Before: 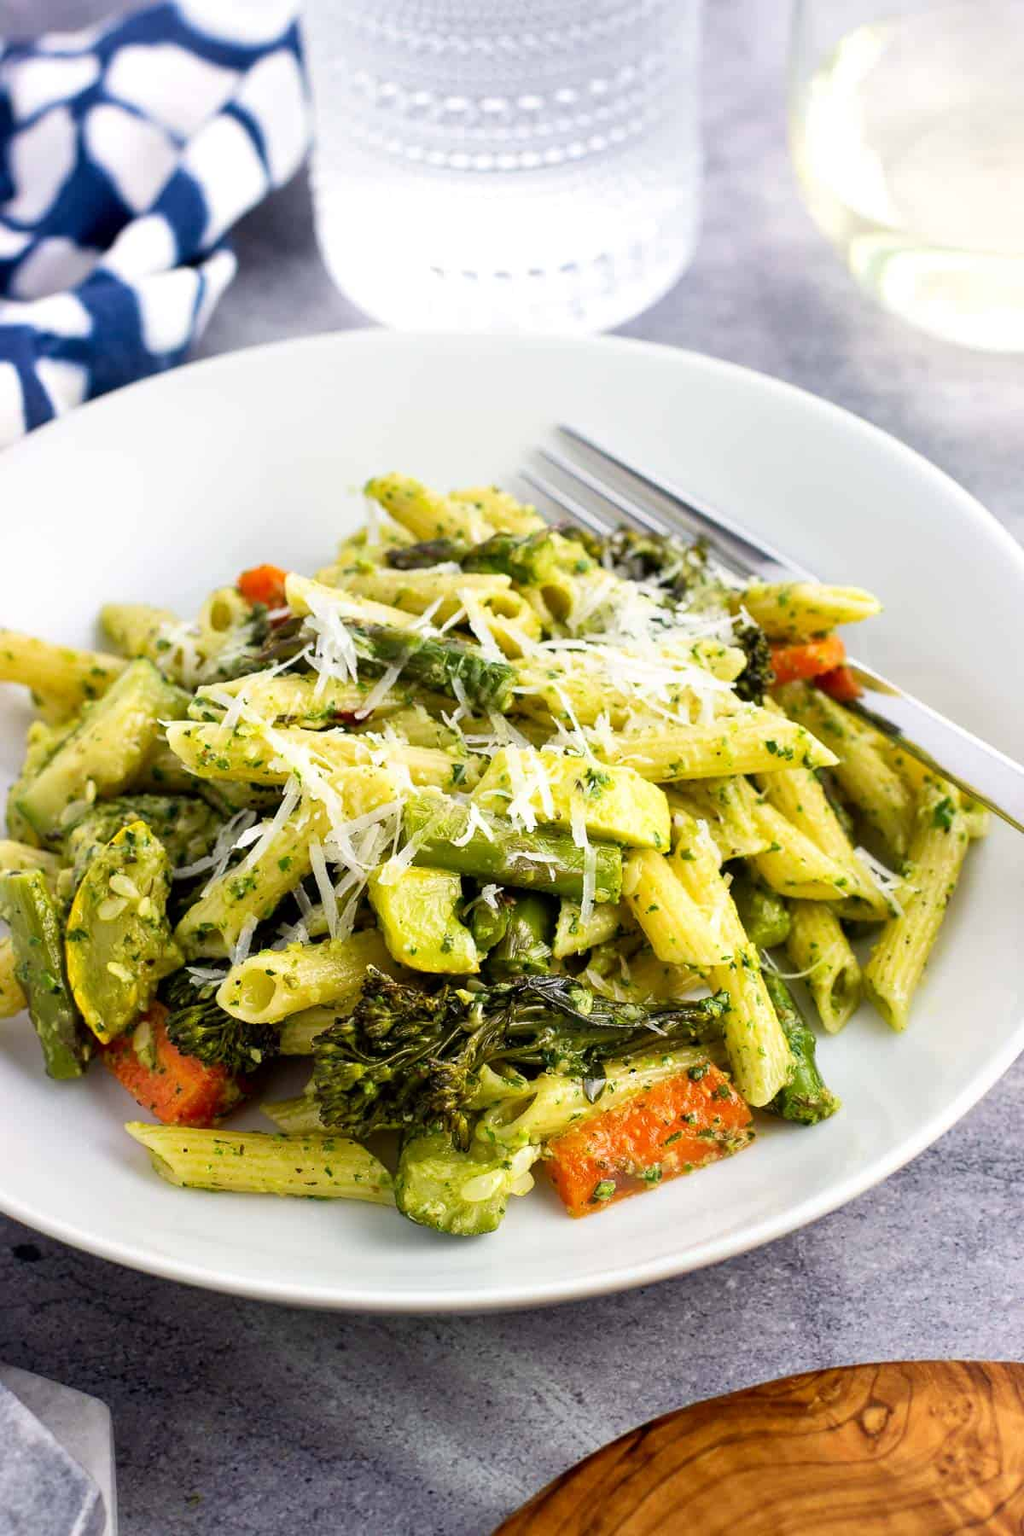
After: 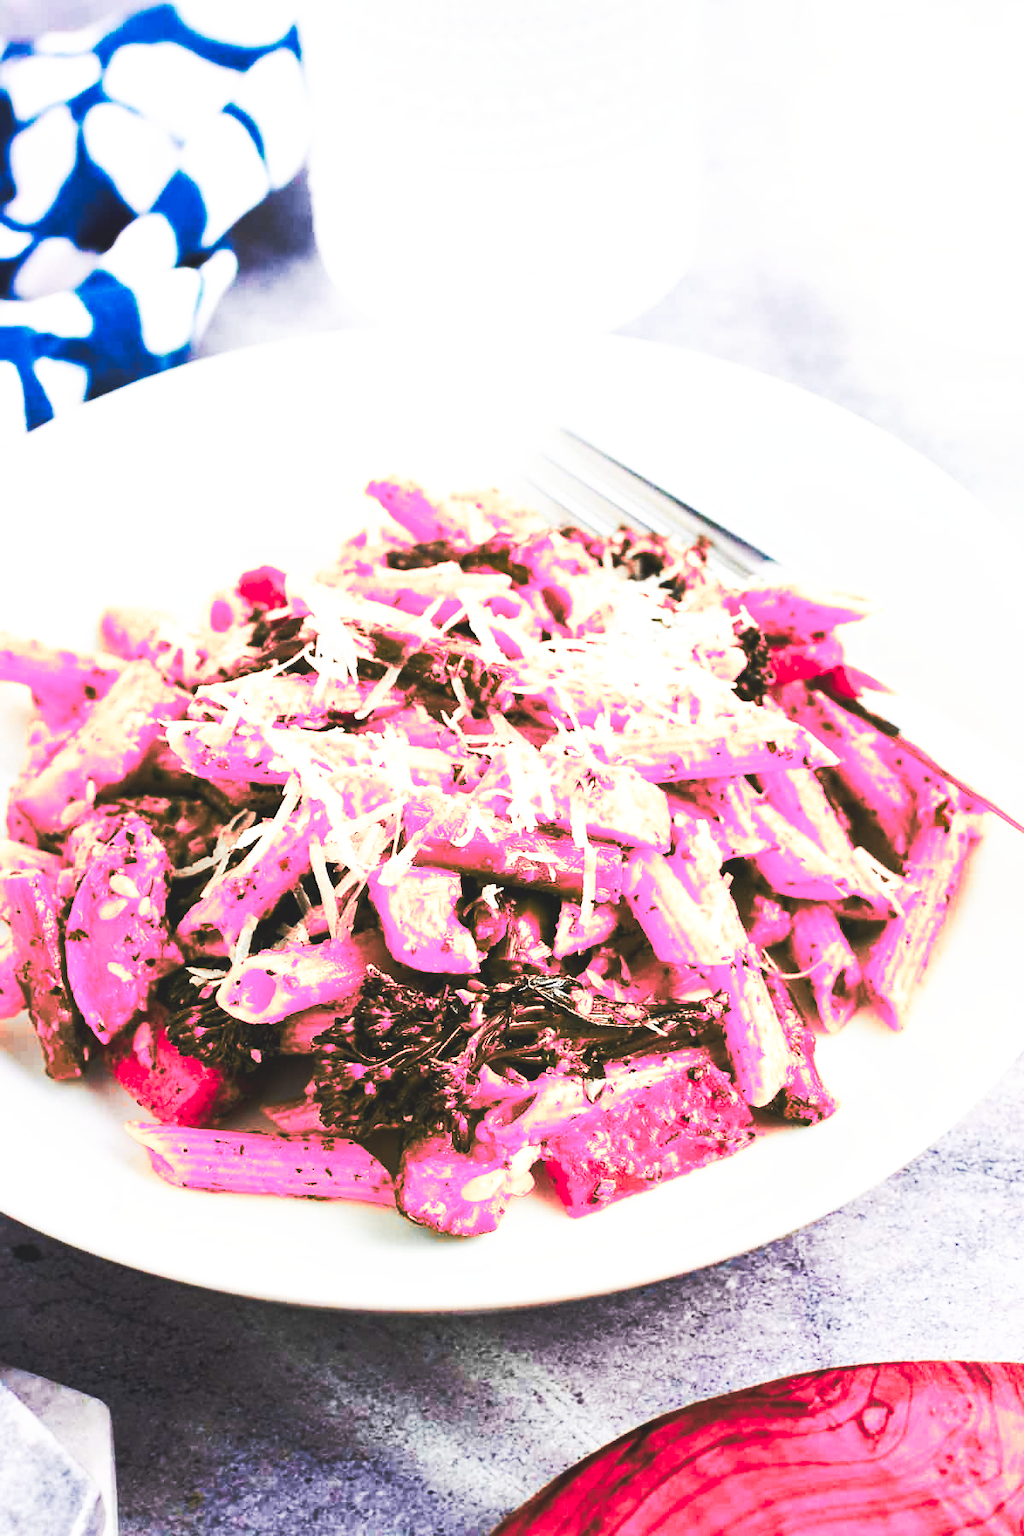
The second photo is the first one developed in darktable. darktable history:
base curve: curves: ch0 [(0, 0.015) (0.085, 0.116) (0.134, 0.298) (0.19, 0.545) (0.296, 0.764) (0.599, 0.982) (1, 1)], preserve colors none
color zones: curves: ch2 [(0, 0.488) (0.143, 0.417) (0.286, 0.212) (0.429, 0.179) (0.571, 0.154) (0.714, 0.415) (0.857, 0.495) (1, 0.488)]
